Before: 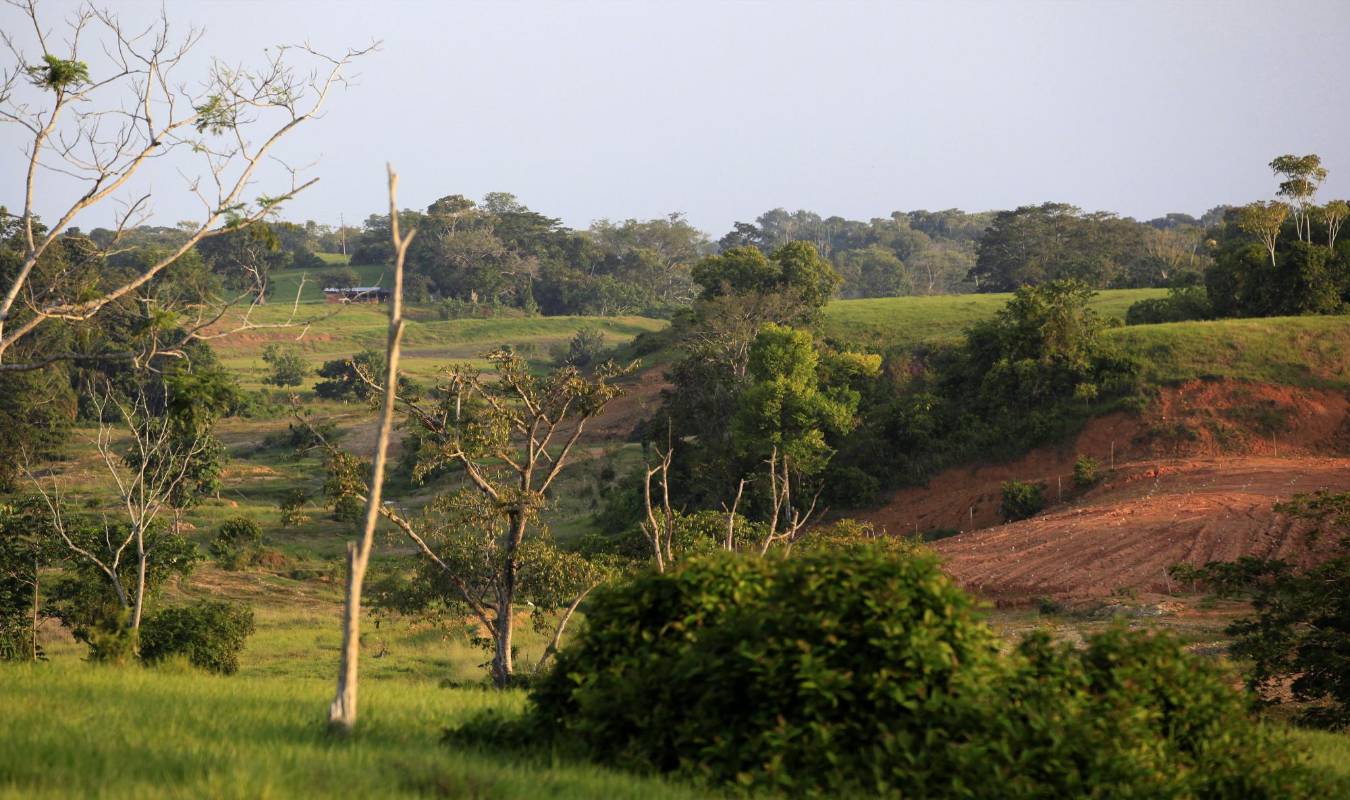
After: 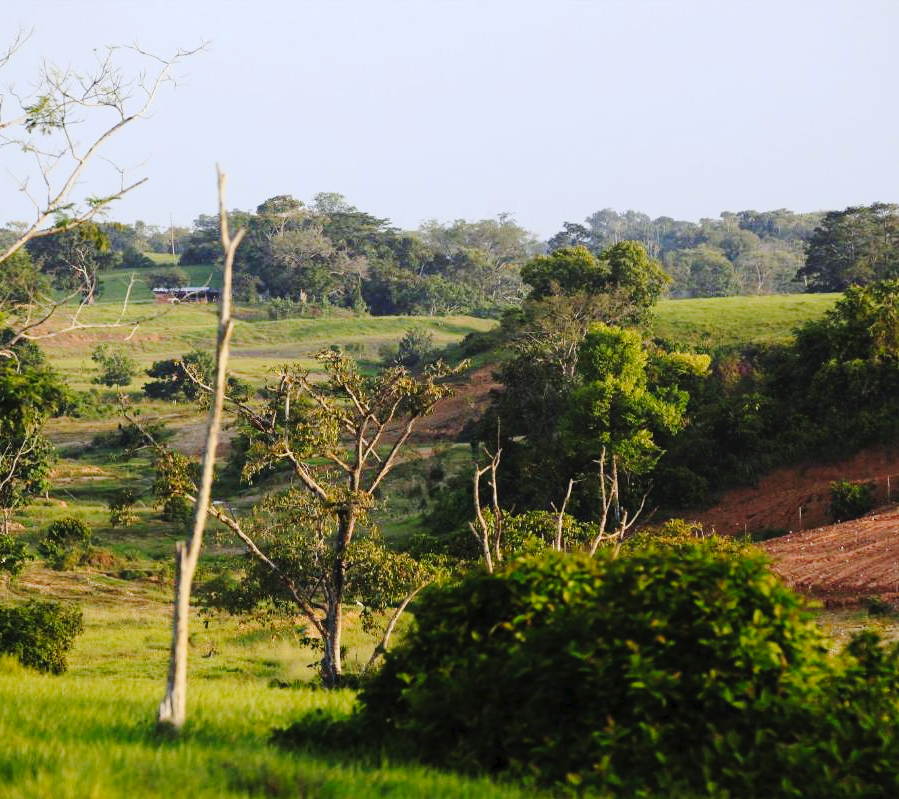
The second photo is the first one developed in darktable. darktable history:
white balance: red 0.967, blue 1.049
crop and rotate: left 12.673%, right 20.66%
tone curve: curves: ch0 [(0, 0) (0.003, 0.023) (0.011, 0.029) (0.025, 0.037) (0.044, 0.047) (0.069, 0.057) (0.1, 0.075) (0.136, 0.103) (0.177, 0.145) (0.224, 0.193) (0.277, 0.266) (0.335, 0.362) (0.399, 0.473) (0.468, 0.569) (0.543, 0.655) (0.623, 0.73) (0.709, 0.804) (0.801, 0.874) (0.898, 0.924) (1, 1)], preserve colors none
